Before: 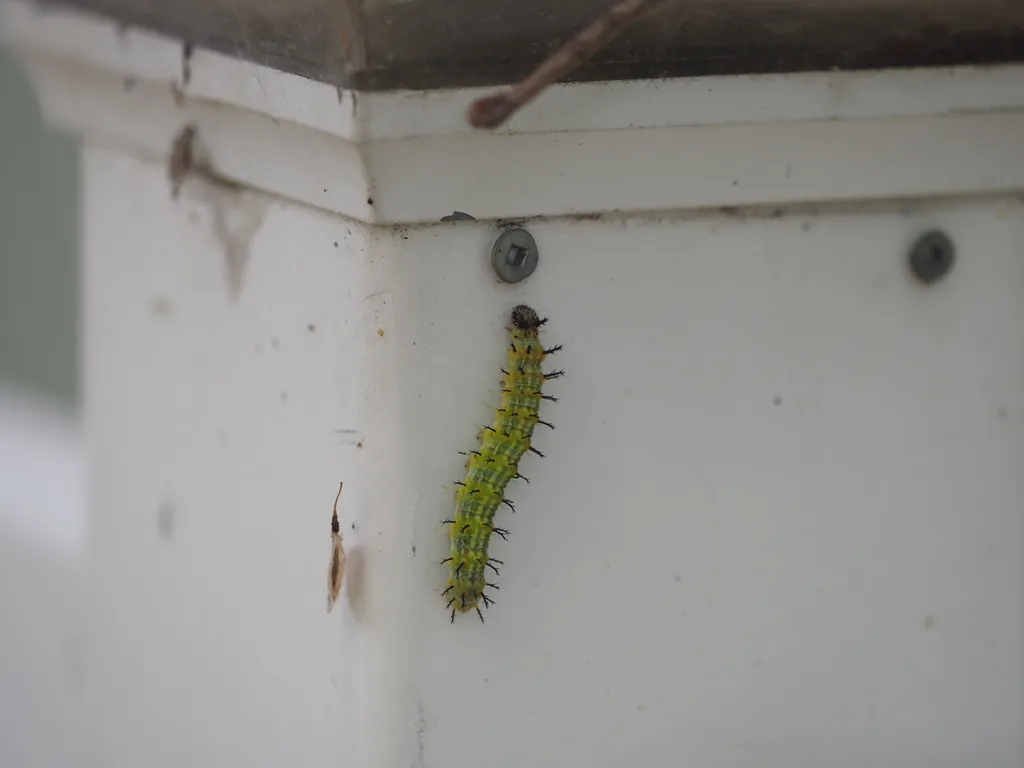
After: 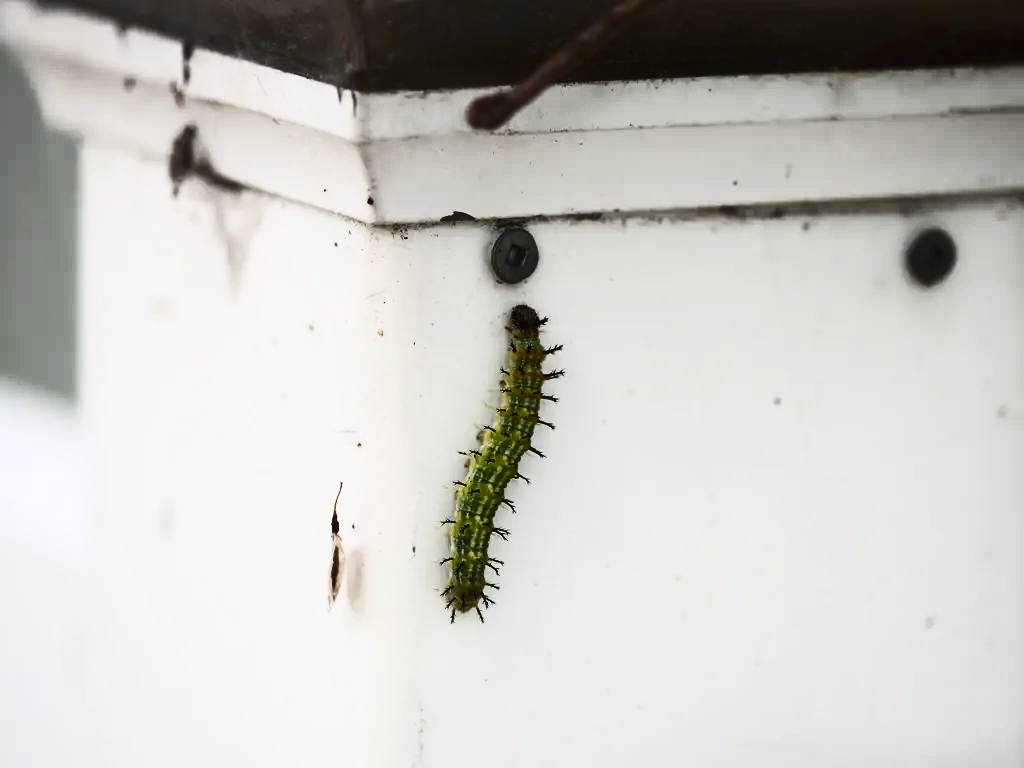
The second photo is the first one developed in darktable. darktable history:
contrast brightness saturation: contrast 0.93, brightness 0.2
tone equalizer: on, module defaults
